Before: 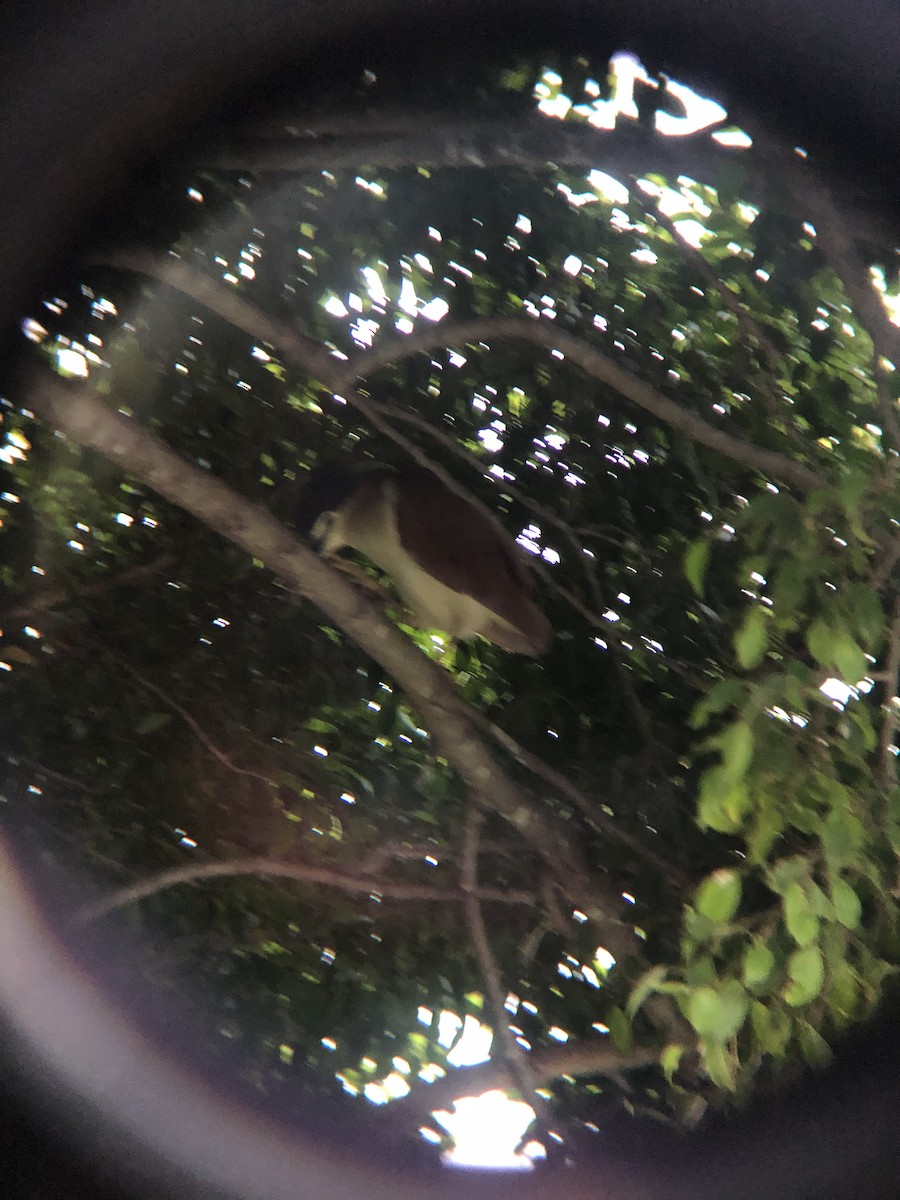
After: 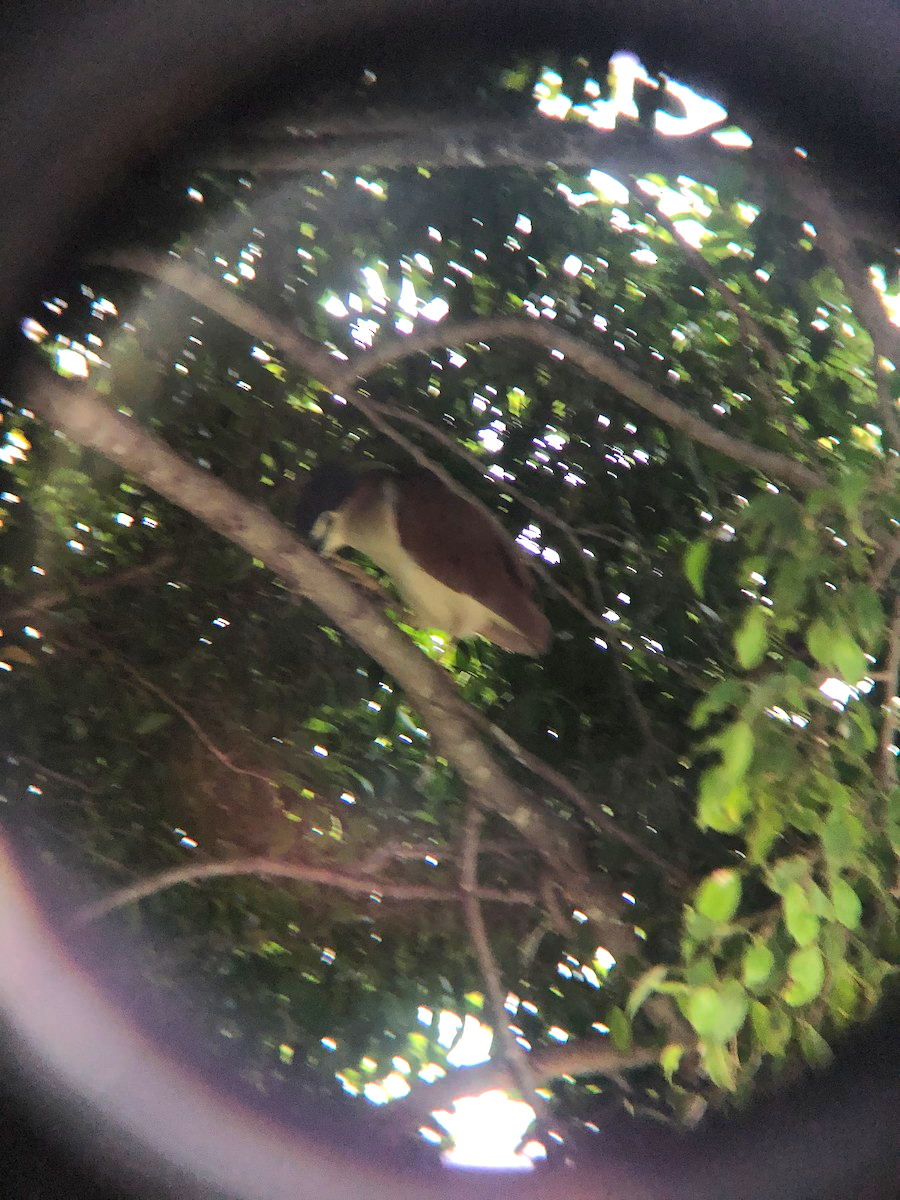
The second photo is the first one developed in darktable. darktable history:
tone equalizer: -8 EV 0.96 EV, -7 EV 1.02 EV, -6 EV 1.02 EV, -5 EV 0.984 EV, -4 EV 1.01 EV, -3 EV 0.757 EV, -2 EV 0.524 EV, -1 EV 0.23 EV, edges refinement/feathering 500, mask exposure compensation -1.57 EV, preserve details no
